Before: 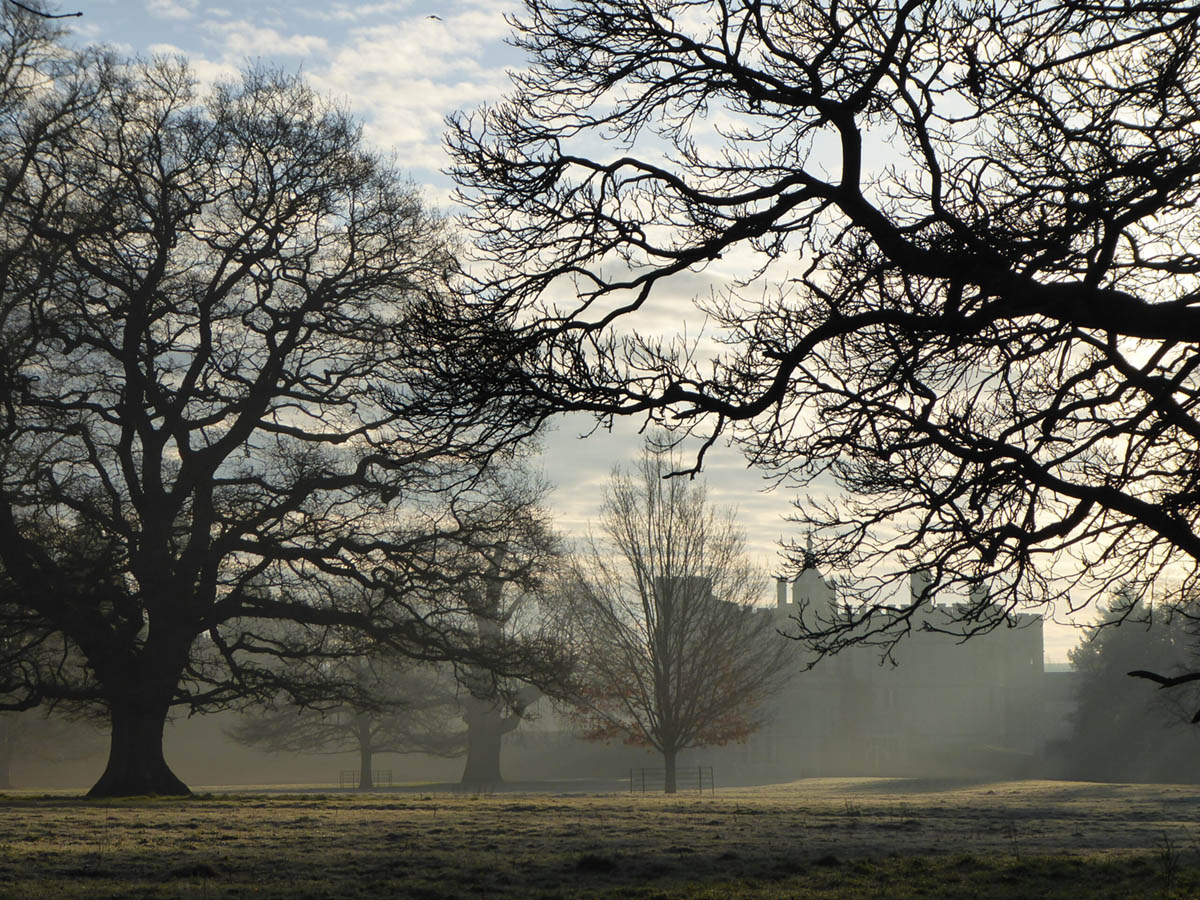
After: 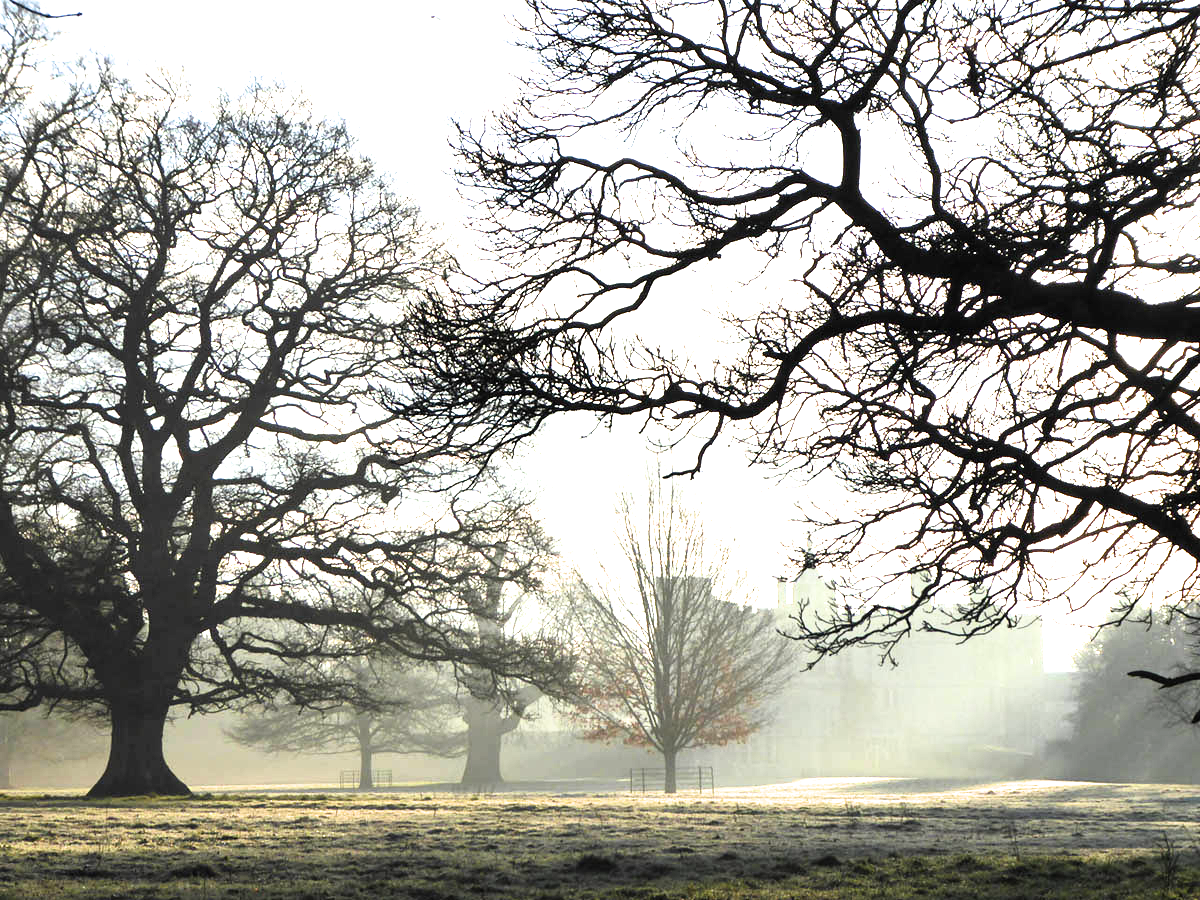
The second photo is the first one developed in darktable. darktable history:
color calibration: illuminant same as pipeline (D50), adaptation XYZ, x 0.346, y 0.358, temperature 5003.66 K
filmic rgb: black relative exposure -8.02 EV, white relative exposure 2.36 EV, hardness 6.53
exposure: black level correction 0, exposure 2.094 EV, compensate highlight preservation false
